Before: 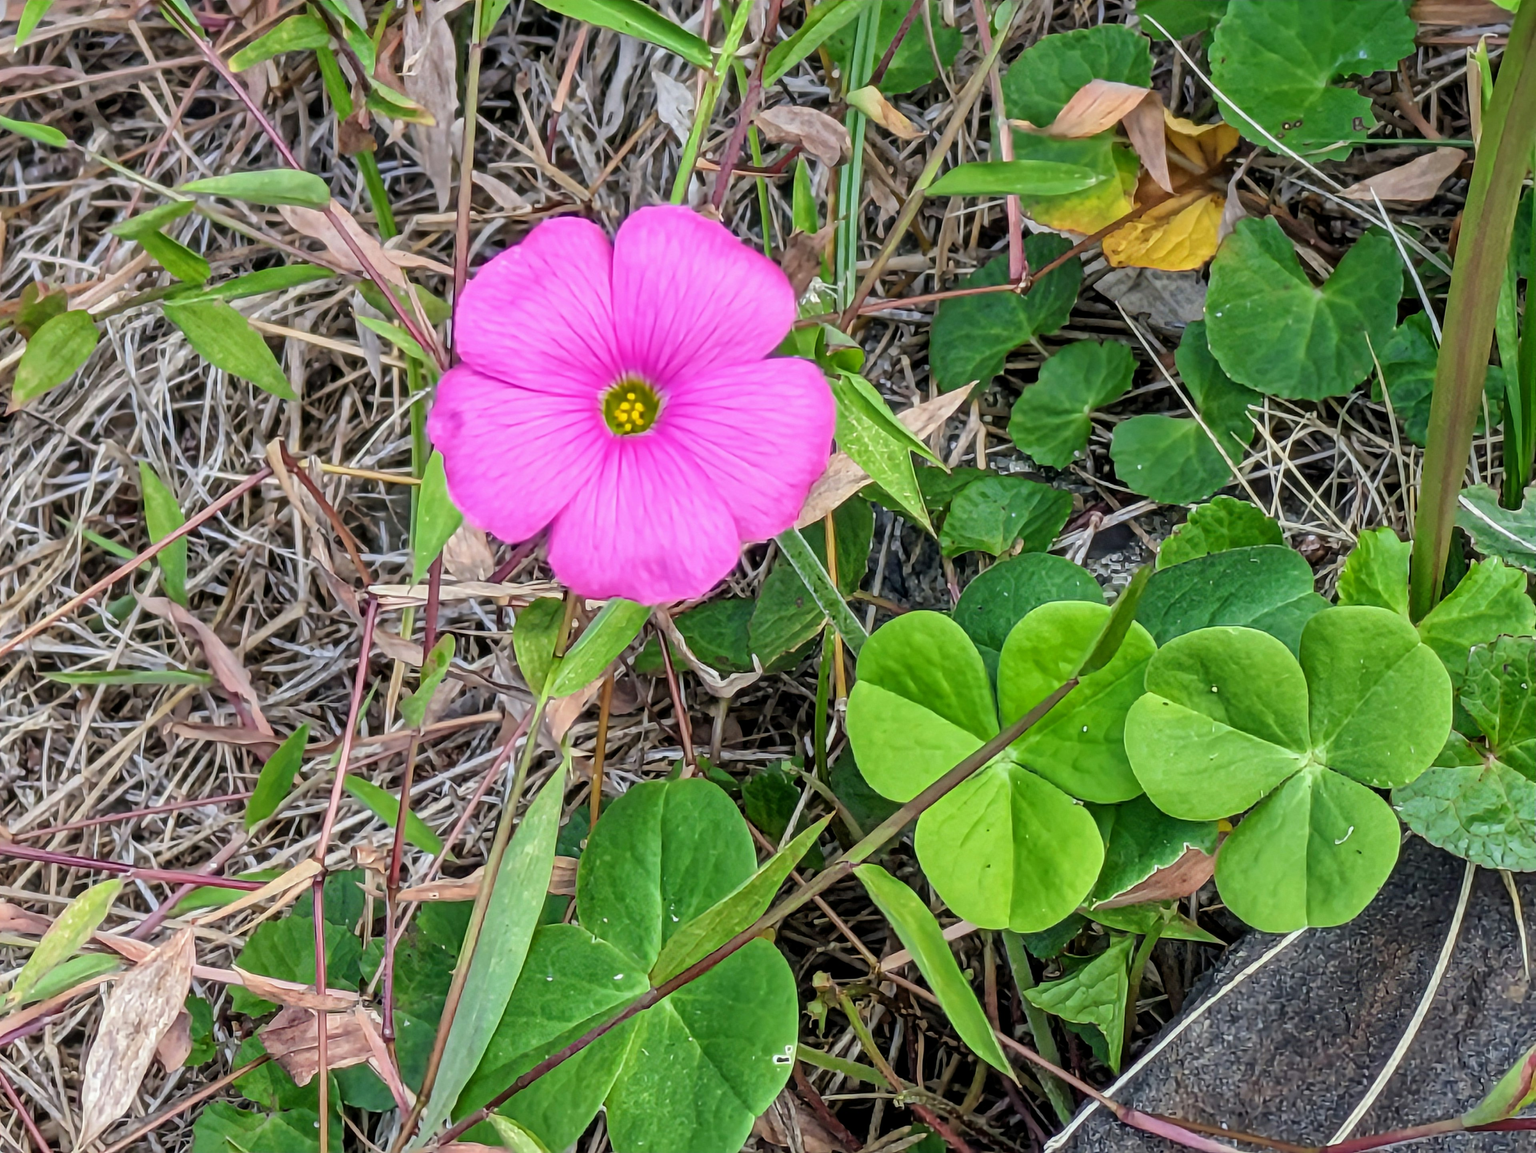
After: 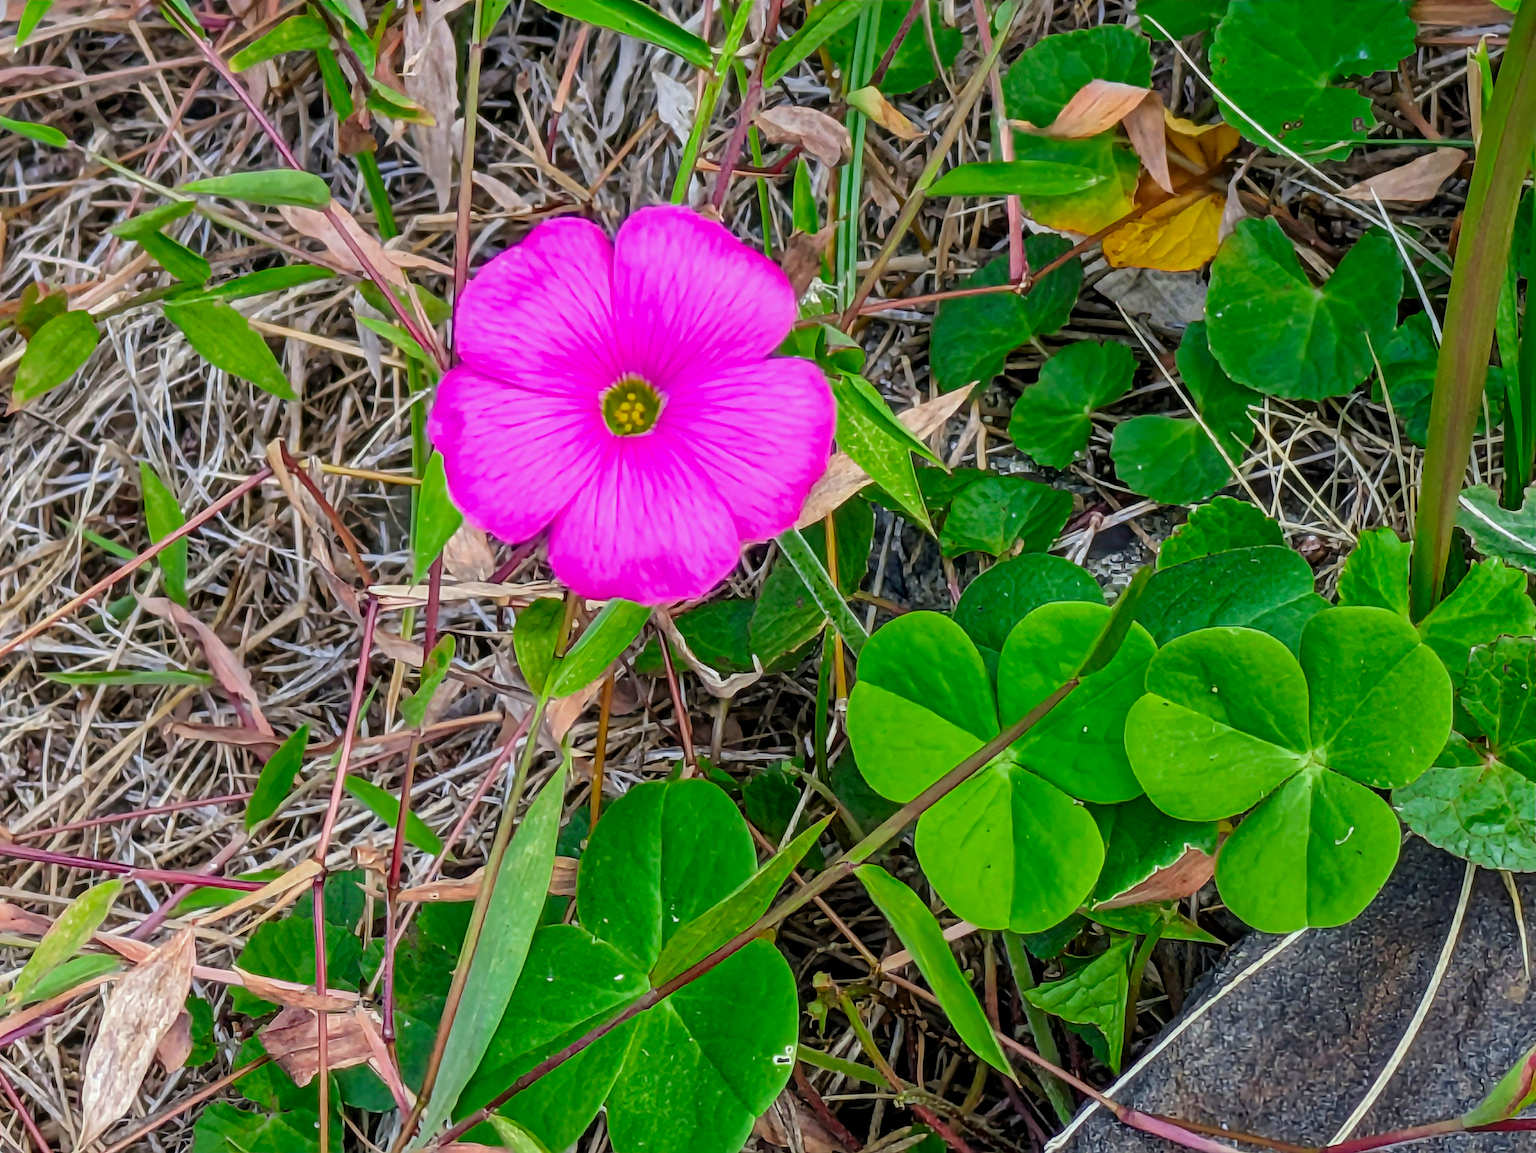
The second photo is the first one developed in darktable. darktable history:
exposure: compensate highlight preservation false
color zones: curves: ch0 [(0, 0.425) (0.143, 0.422) (0.286, 0.42) (0.429, 0.419) (0.571, 0.419) (0.714, 0.42) (0.857, 0.422) (1, 0.425)]; ch1 [(0, 0.666) (0.143, 0.669) (0.286, 0.671) (0.429, 0.67) (0.571, 0.67) (0.714, 0.67) (0.857, 0.67) (1, 0.666)]
shadows and highlights: radius 92.94, shadows -13.49, white point adjustment 0.284, highlights 32.32, compress 48.54%, soften with gaussian
